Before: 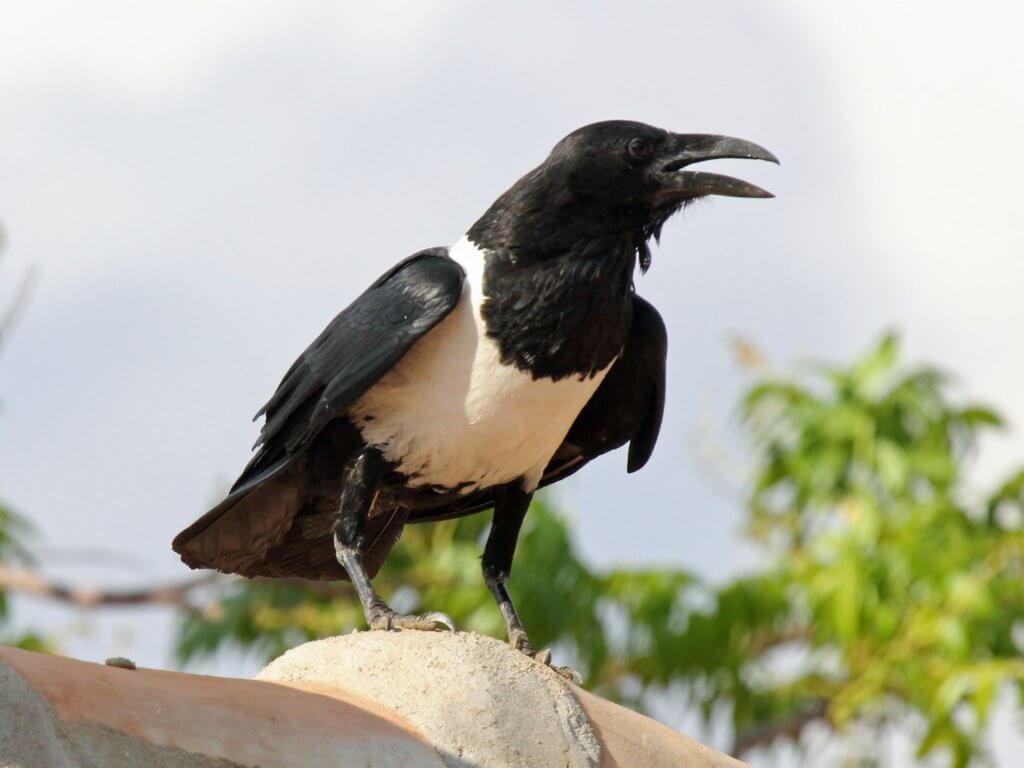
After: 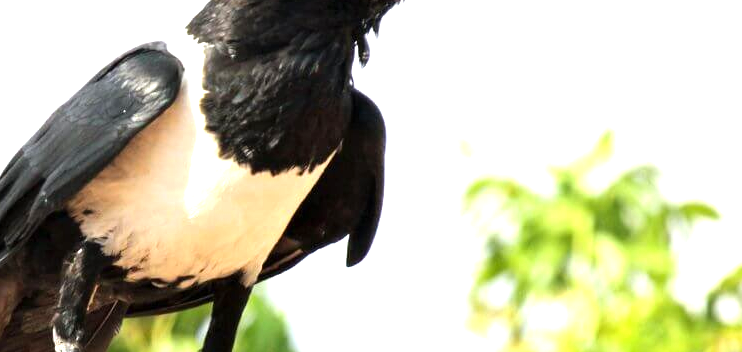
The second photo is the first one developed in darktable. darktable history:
crop and rotate: left 27.448%, top 26.862%, bottom 27.205%
exposure: exposure 1 EV, compensate exposure bias true, compensate highlight preservation false
tone equalizer: -8 EV -0.448 EV, -7 EV -0.355 EV, -6 EV -0.366 EV, -5 EV -0.214 EV, -3 EV 0.197 EV, -2 EV 0.324 EV, -1 EV 0.379 EV, +0 EV 0.422 EV
